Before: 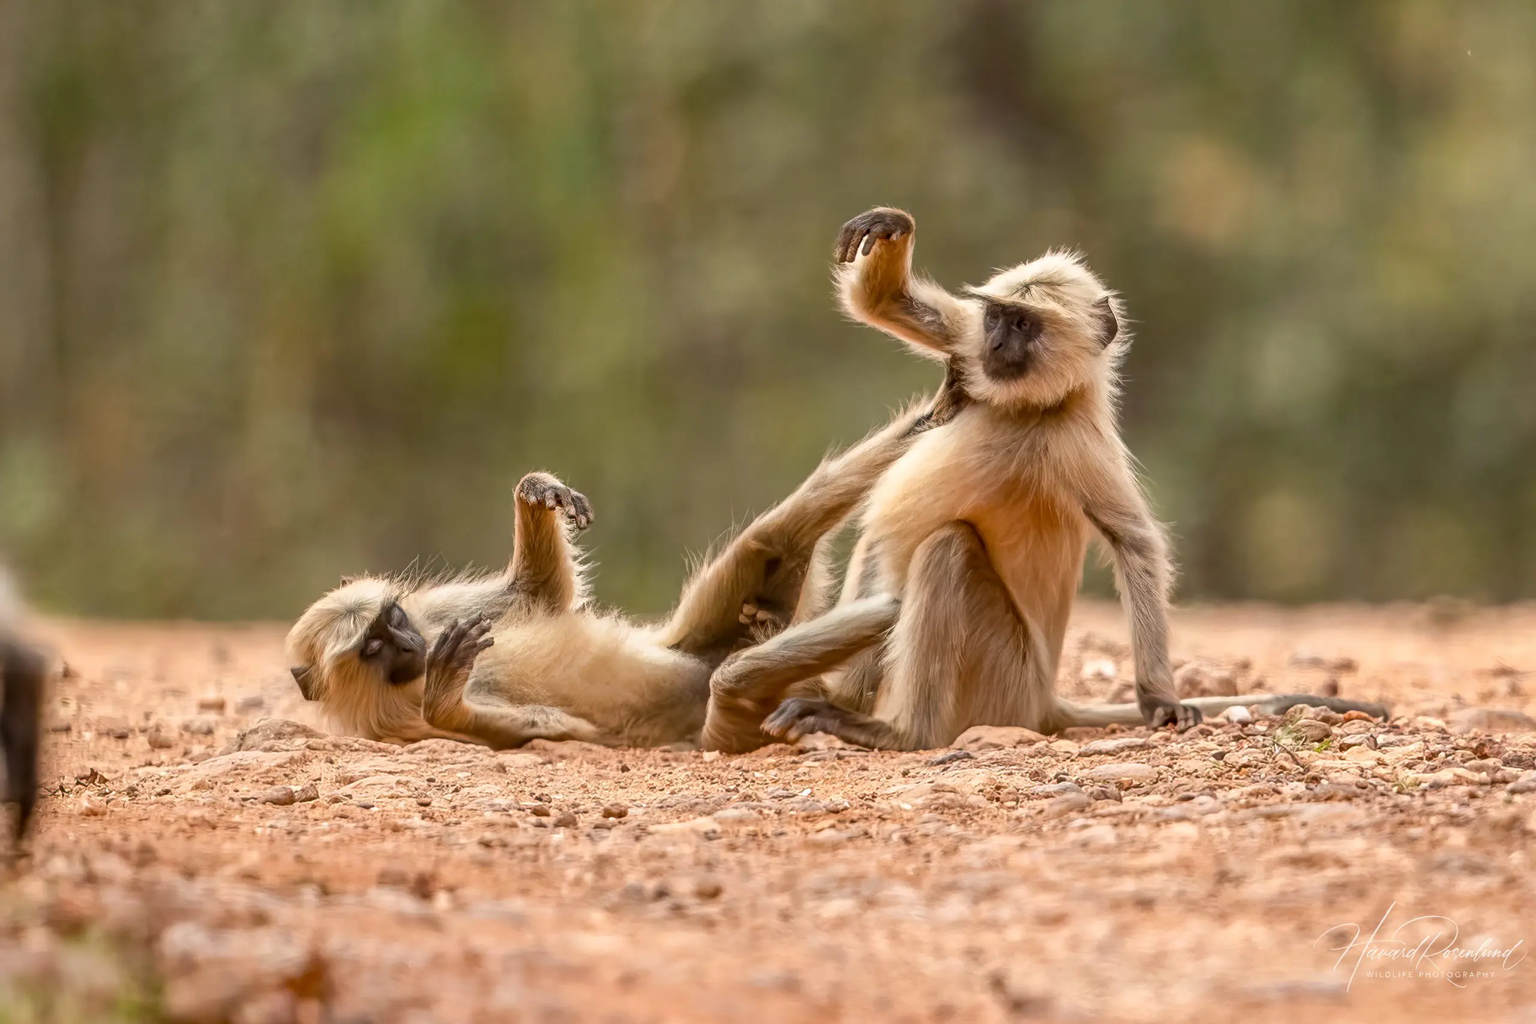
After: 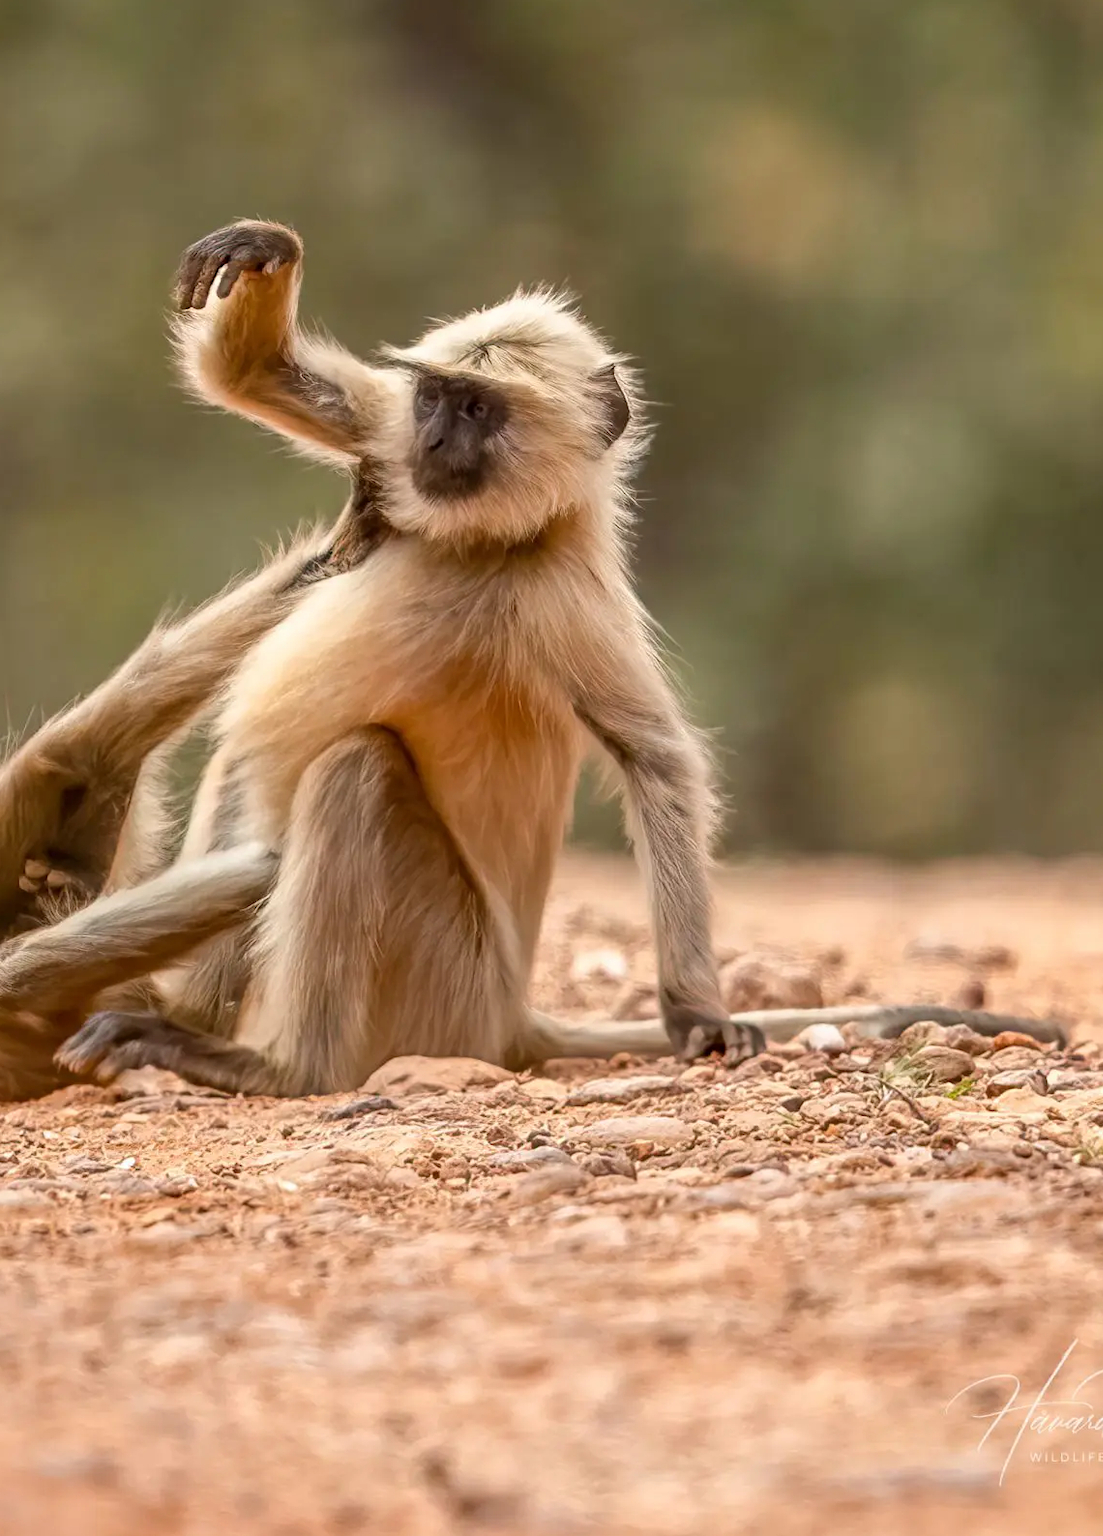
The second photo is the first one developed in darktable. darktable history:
crop: left 47.371%, top 6.941%, right 8.05%
